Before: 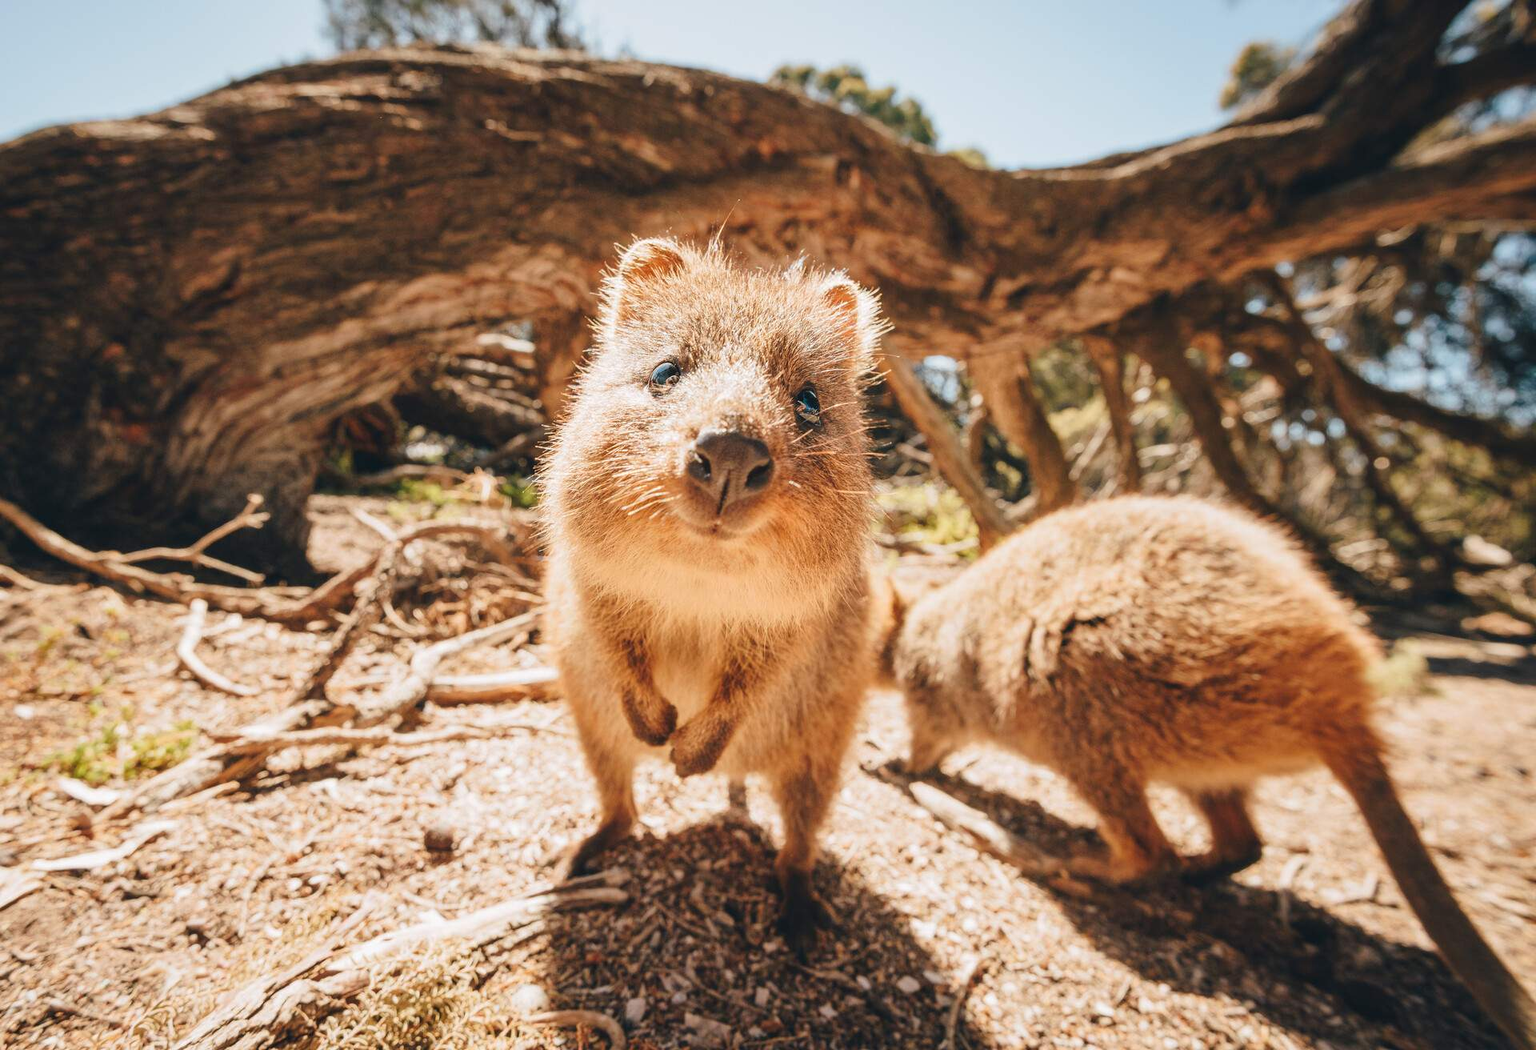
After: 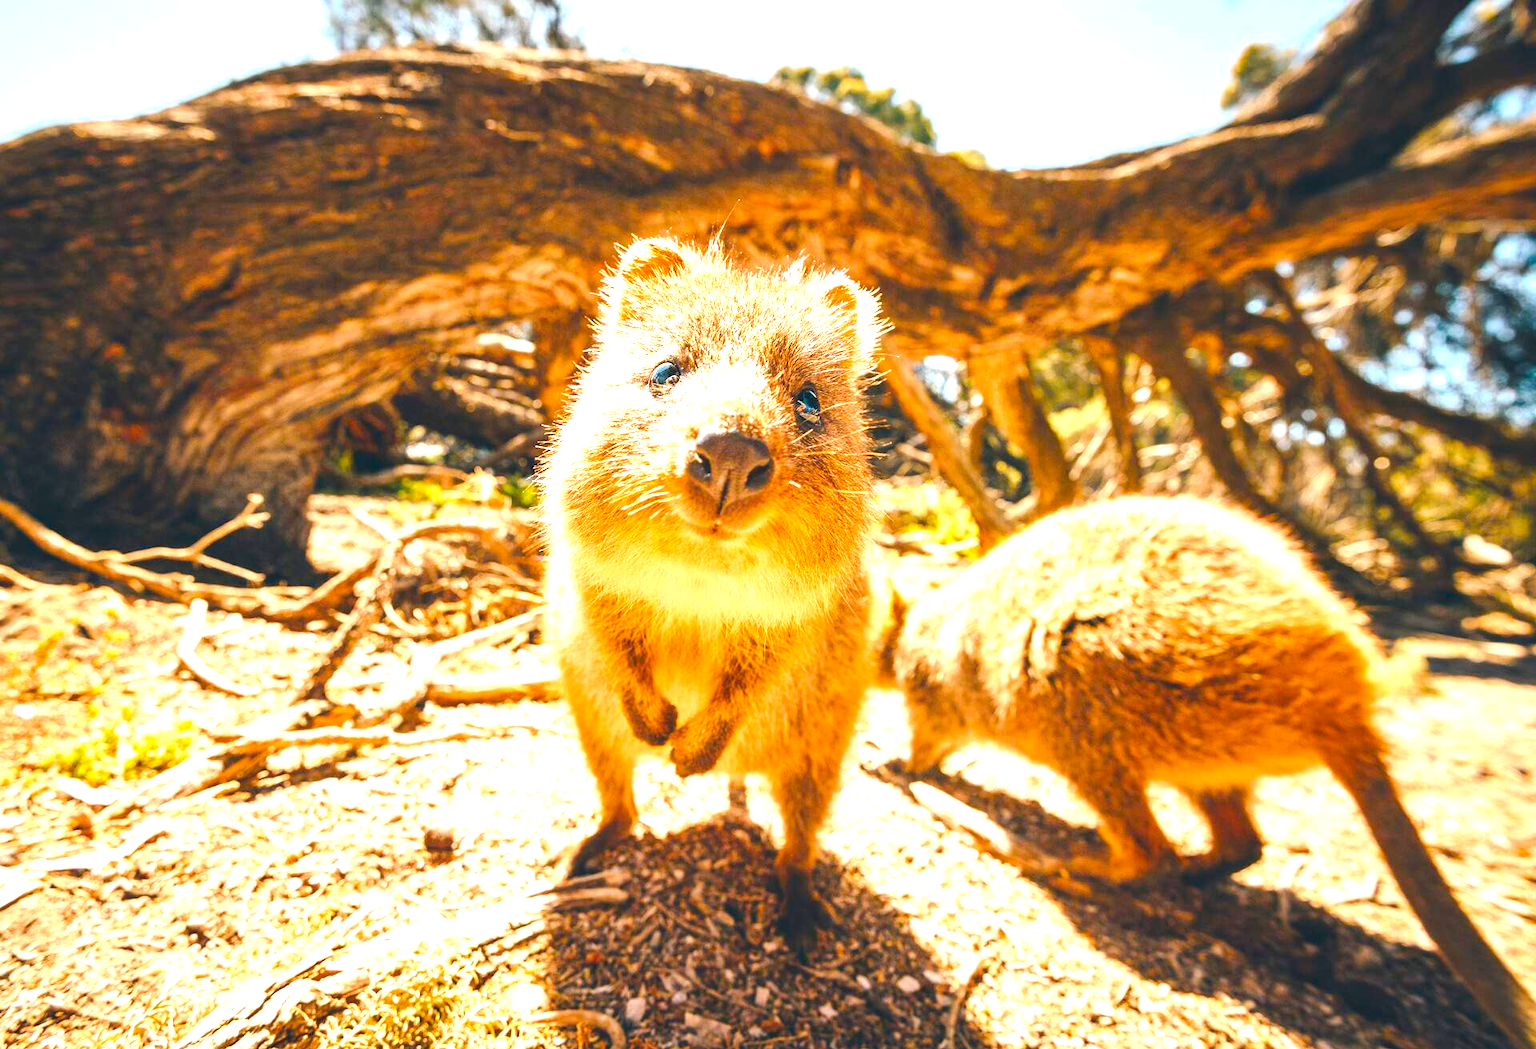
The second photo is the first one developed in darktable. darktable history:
color balance rgb: linear chroma grading › global chroma 15%, perceptual saturation grading › global saturation 30%
exposure: black level correction 0, exposure 1.1 EV, compensate highlight preservation false
